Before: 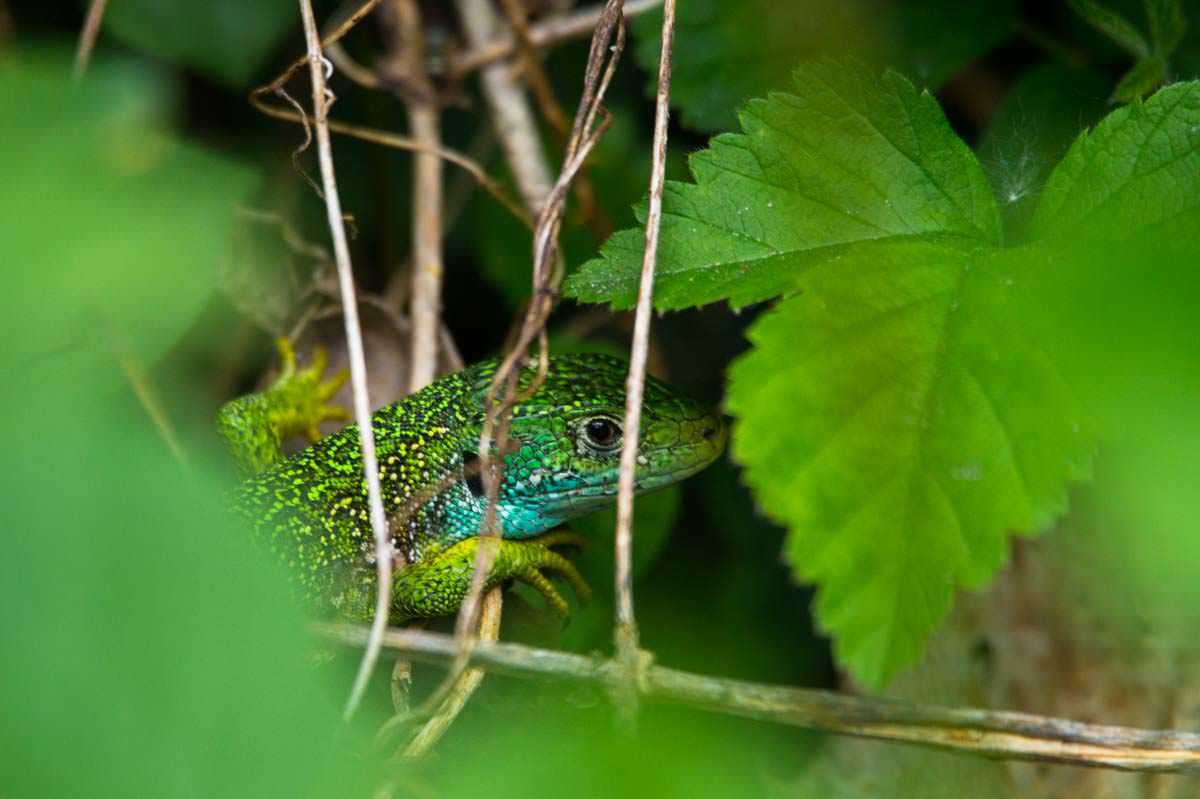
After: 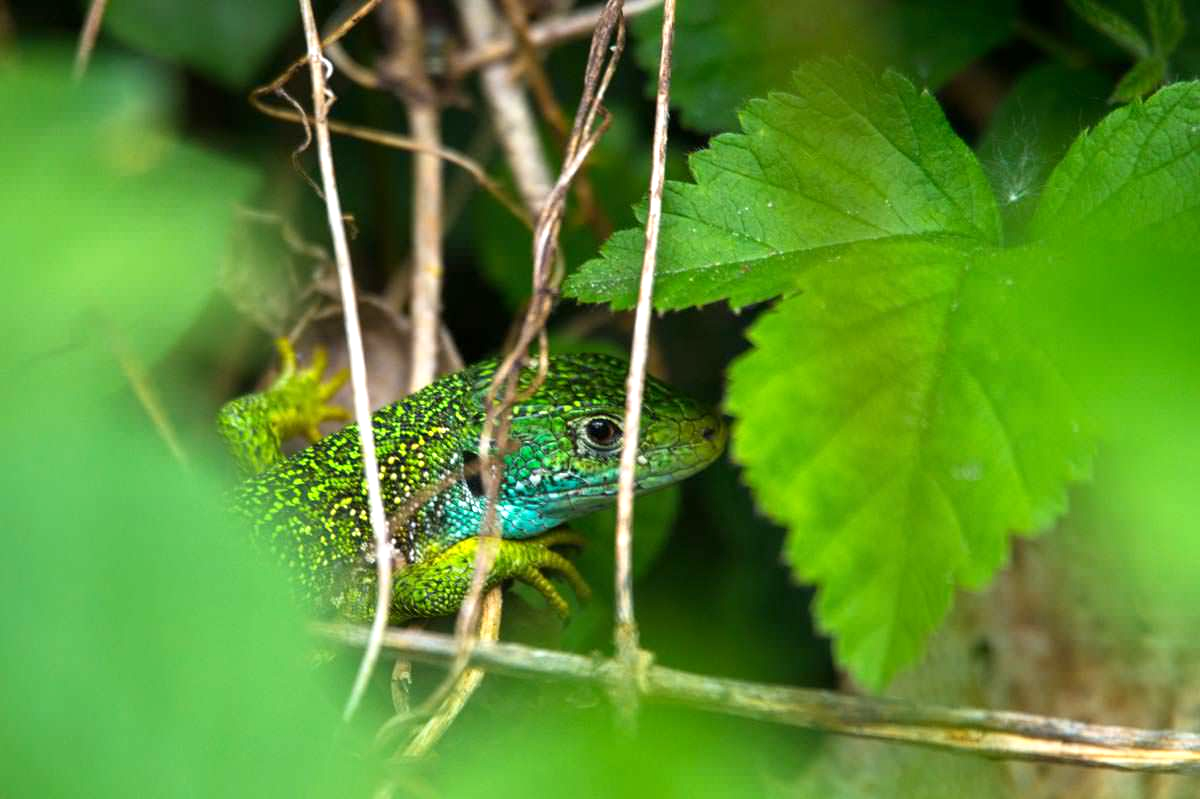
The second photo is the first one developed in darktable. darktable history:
exposure: exposure 0.581 EV, compensate highlight preservation false
